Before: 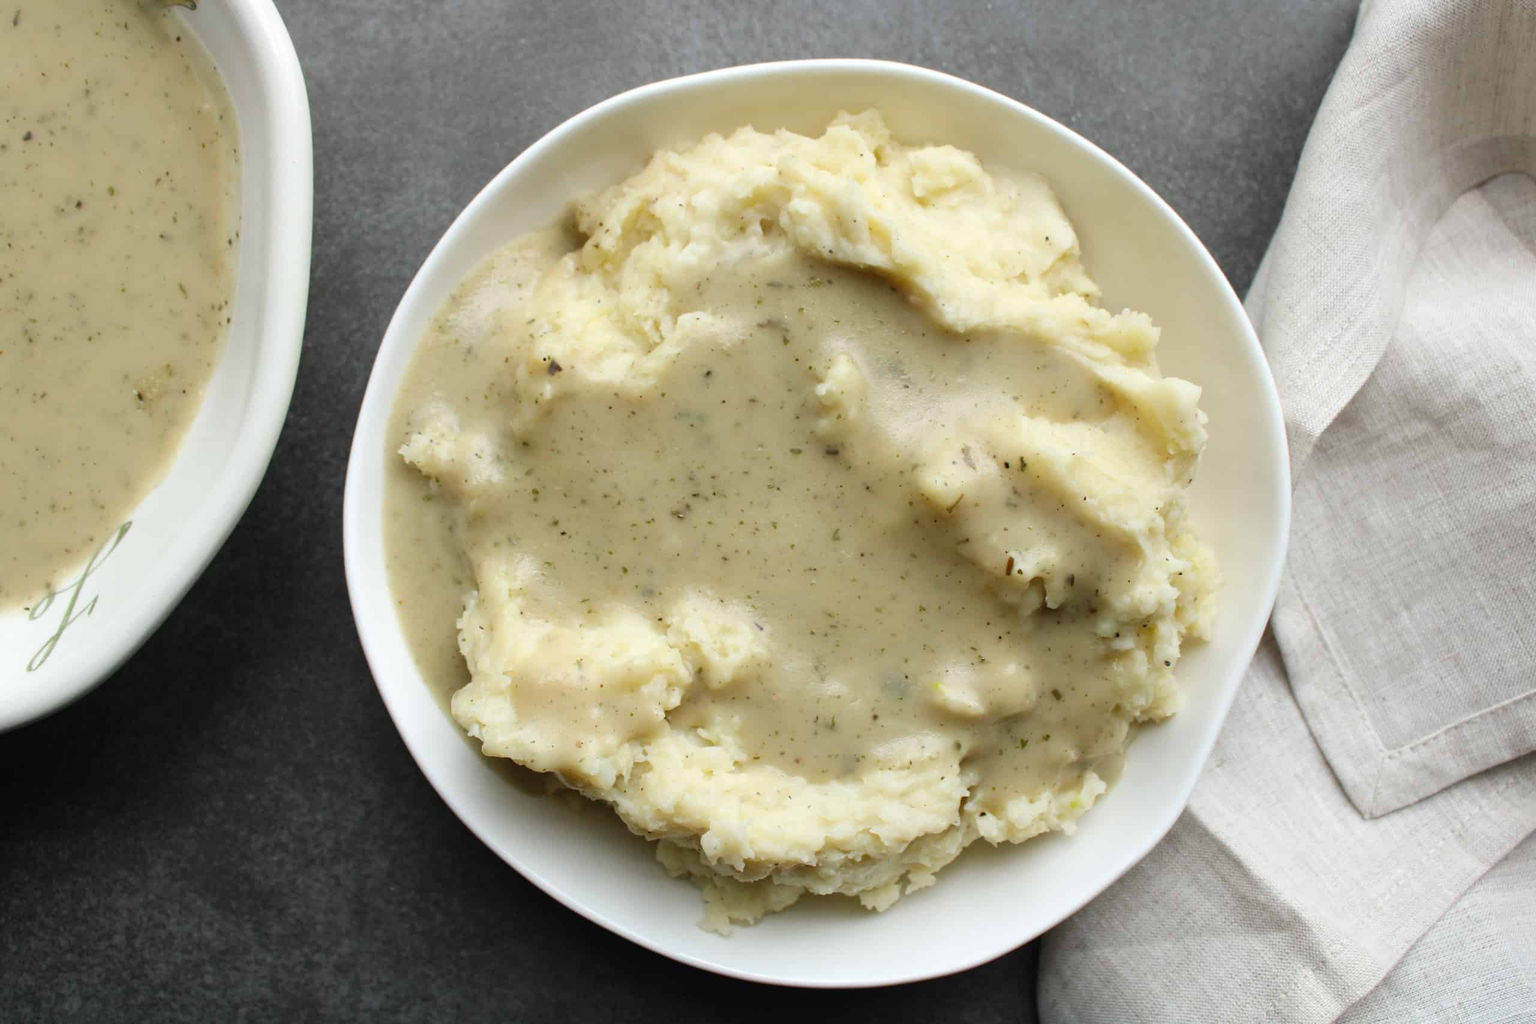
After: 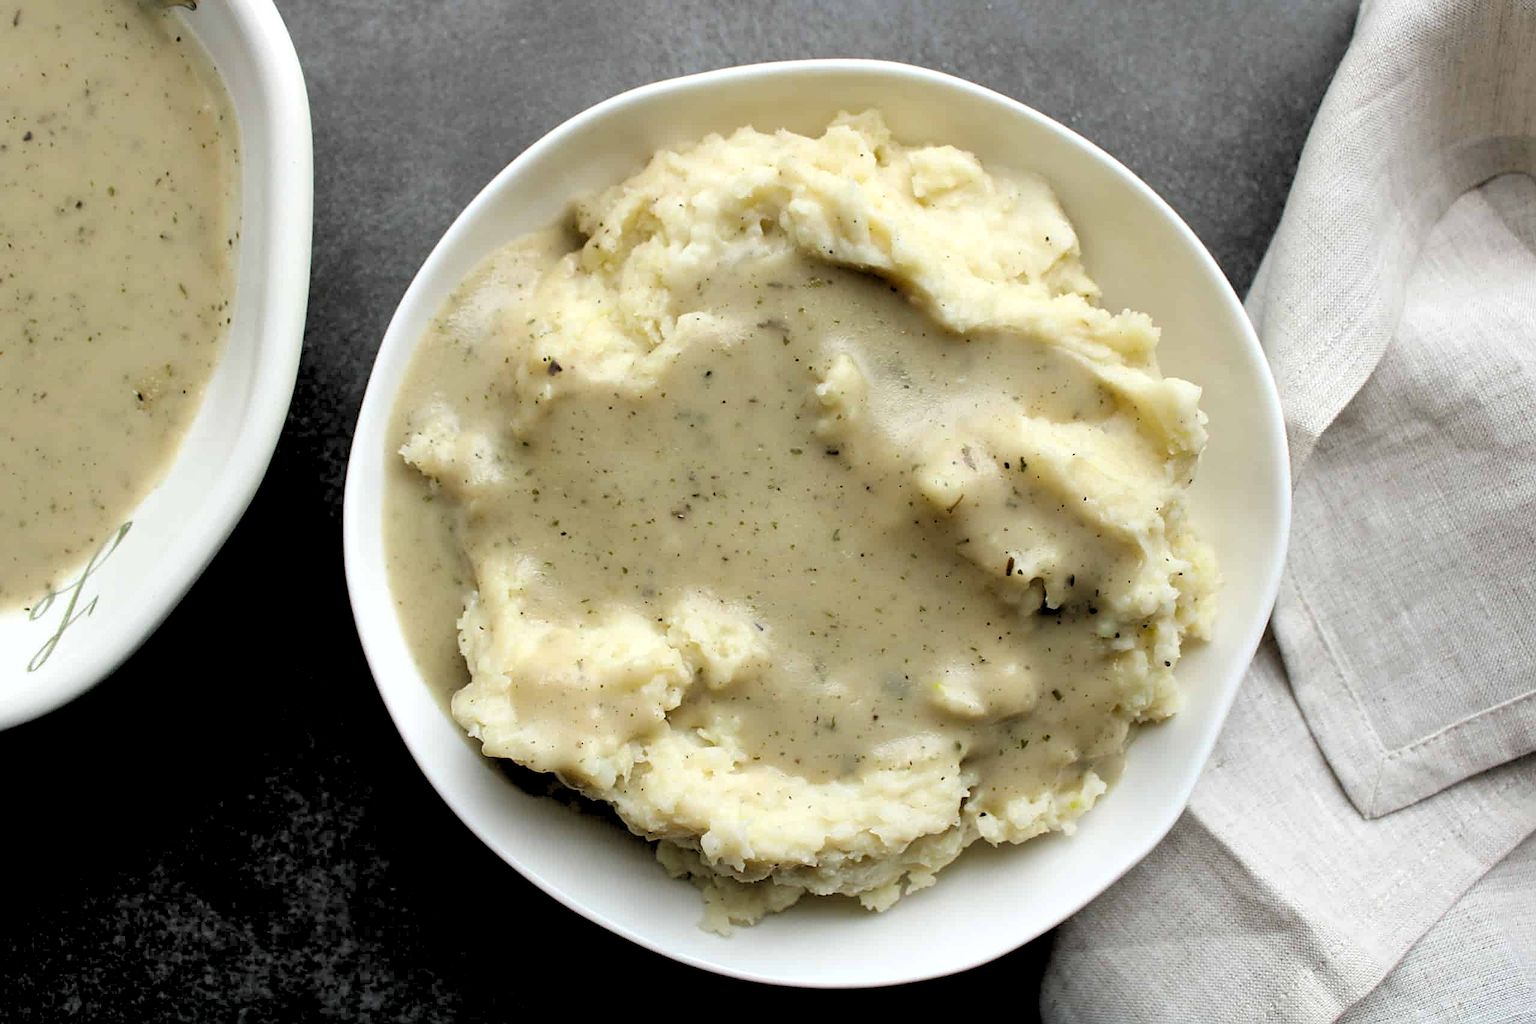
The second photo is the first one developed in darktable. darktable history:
sharpen: on, module defaults
shadows and highlights: radius 125.46, shadows 30.51, highlights -30.51, low approximation 0.01, soften with gaussian
rgb levels: levels [[0.034, 0.472, 0.904], [0, 0.5, 1], [0, 0.5, 1]]
